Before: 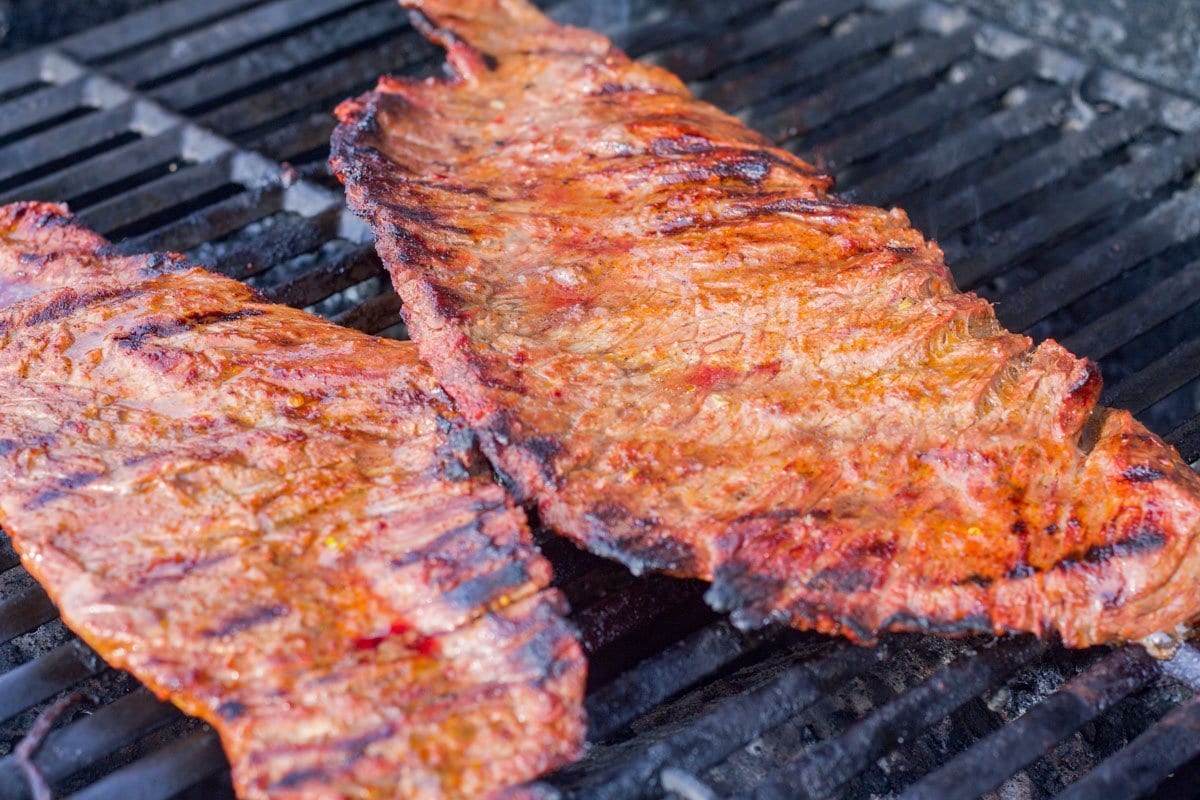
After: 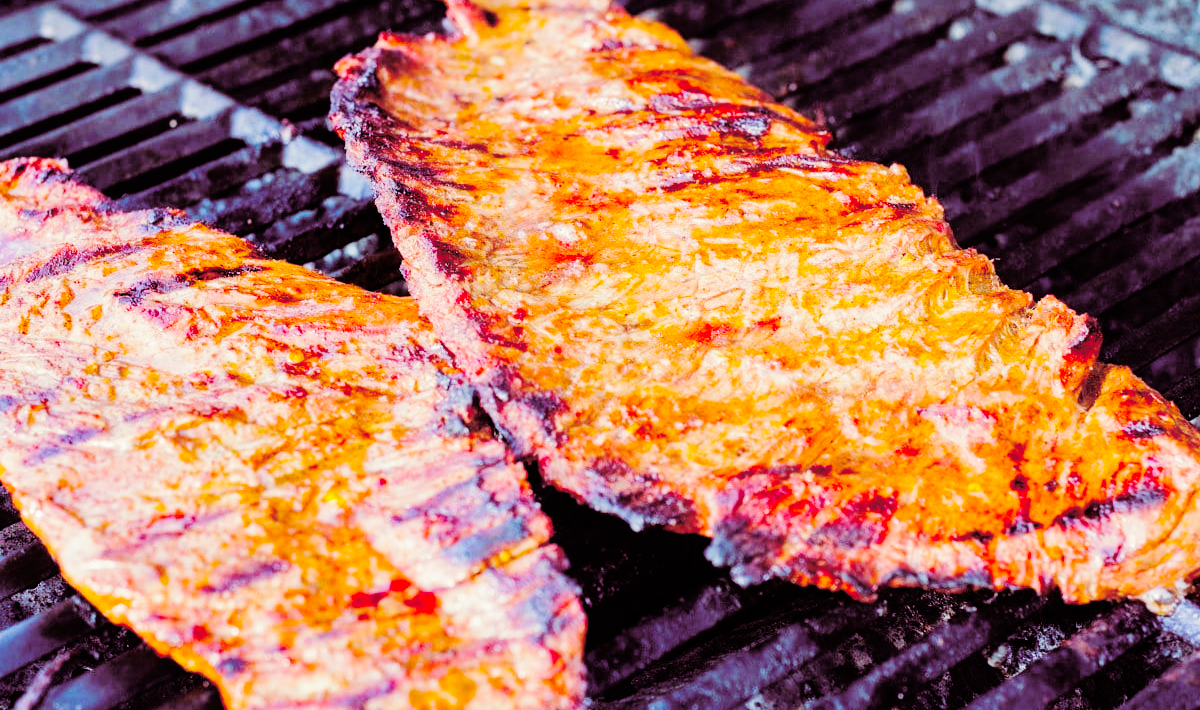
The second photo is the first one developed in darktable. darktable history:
split-toning: on, module defaults
crop and rotate: top 5.609%, bottom 5.609%
rgb levels: preserve colors max RGB
color balance rgb: perceptual saturation grading › global saturation 25%, global vibrance 20%
base curve: curves: ch0 [(0, 0) (0.036, 0.01) (0.123, 0.254) (0.258, 0.504) (0.507, 0.748) (1, 1)], preserve colors none
